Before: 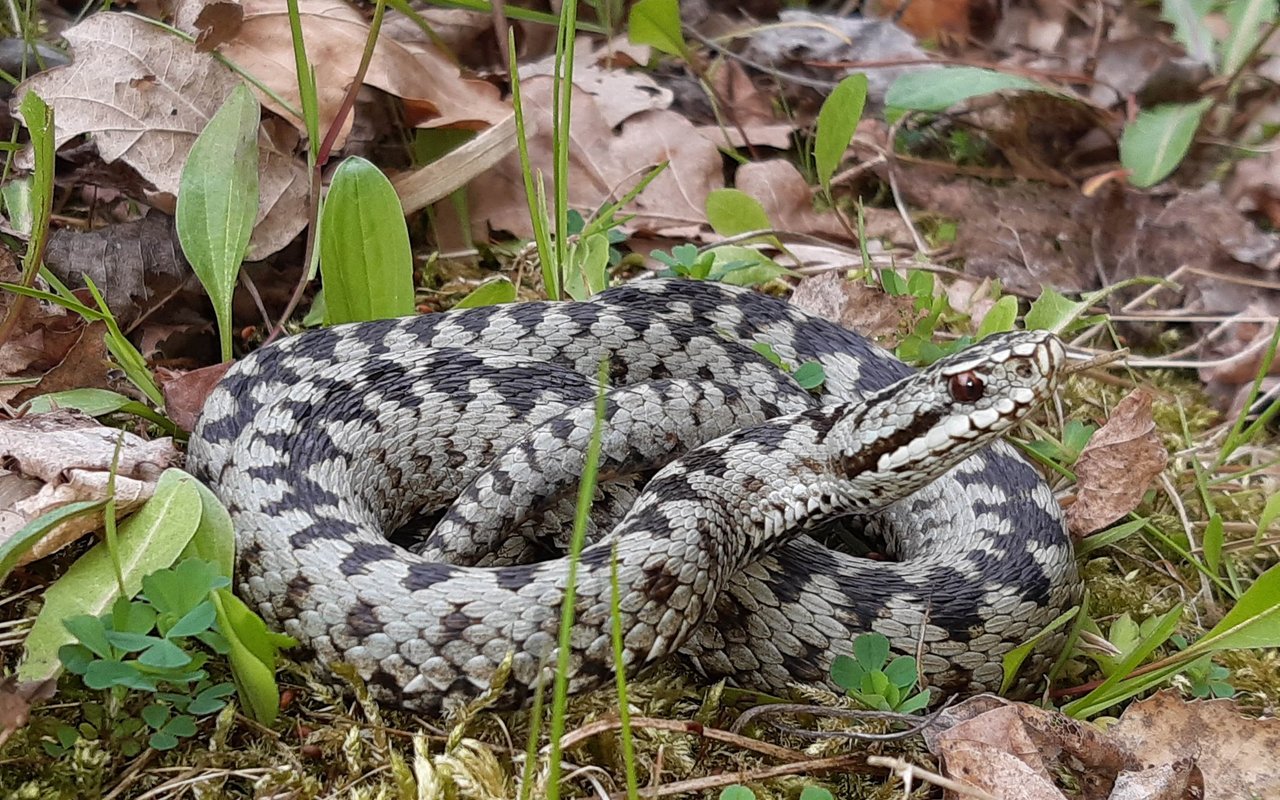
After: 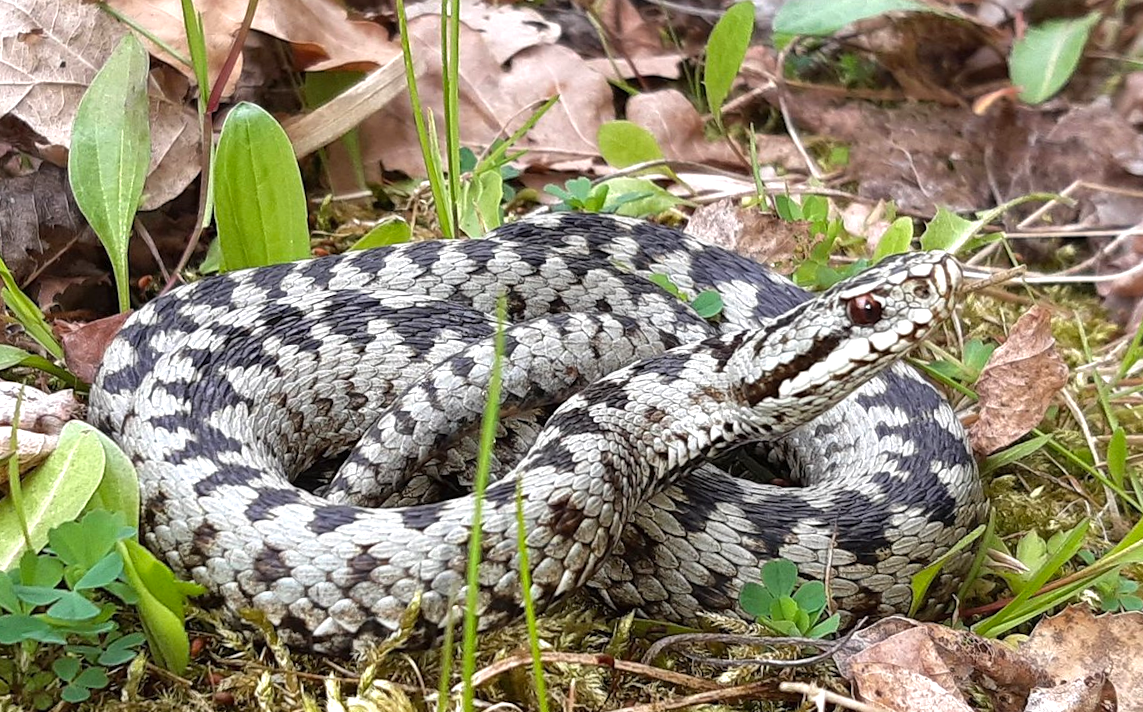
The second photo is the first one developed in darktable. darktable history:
color balance rgb: perceptual saturation grading › global saturation 0.027%, perceptual brilliance grading › global brilliance 17.418%
crop and rotate: angle 2.12°, left 5.479%, top 5.687%
